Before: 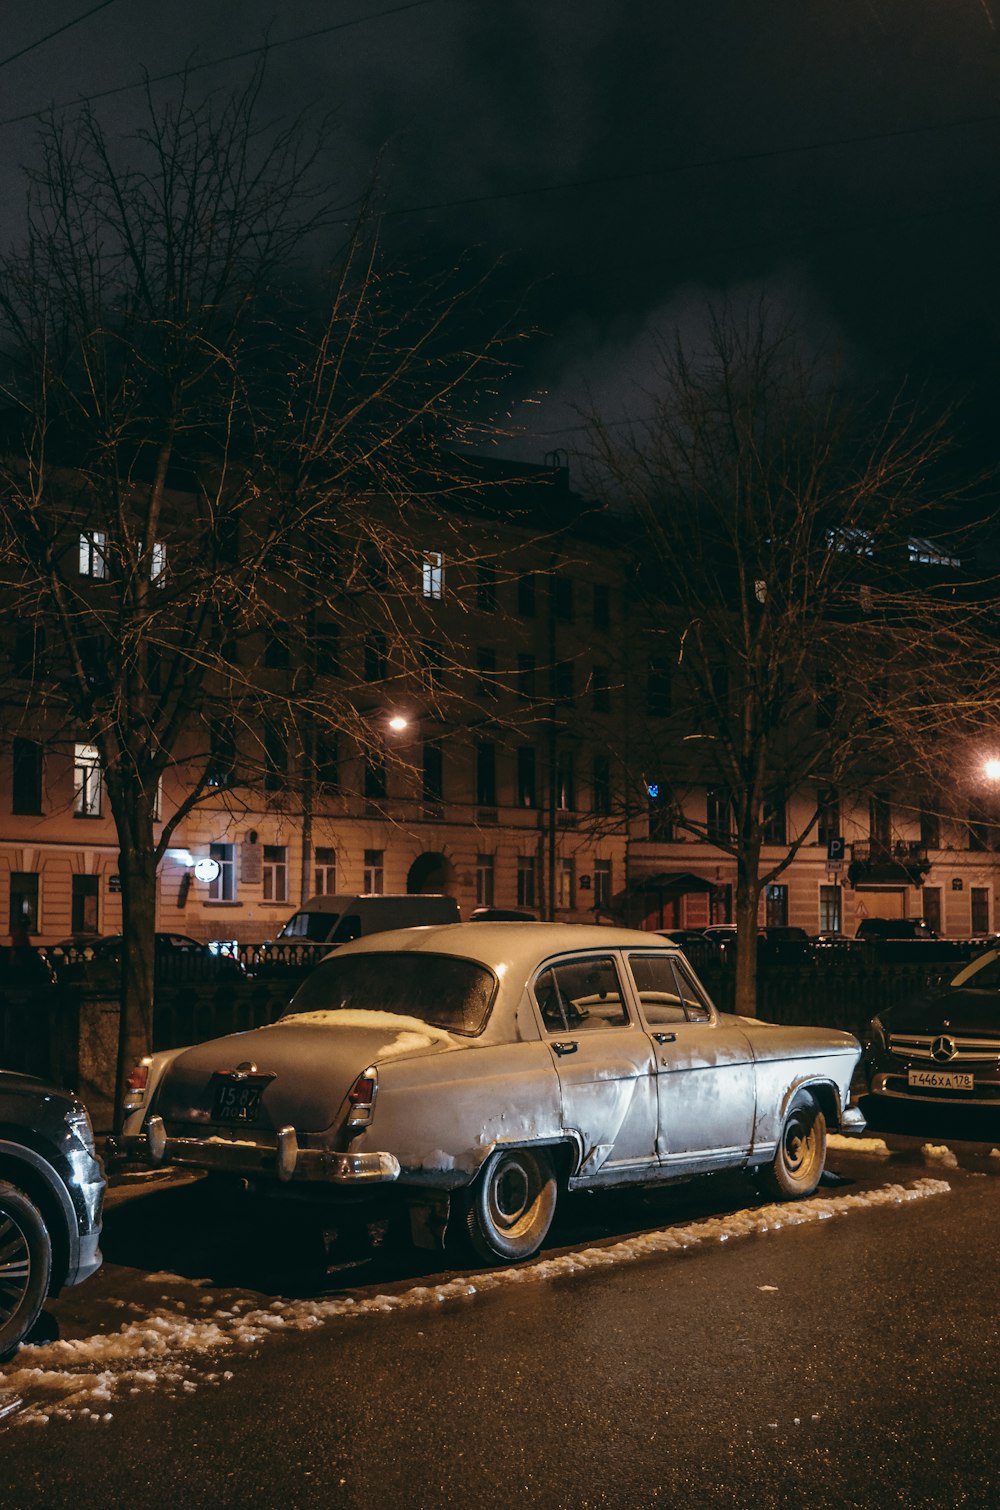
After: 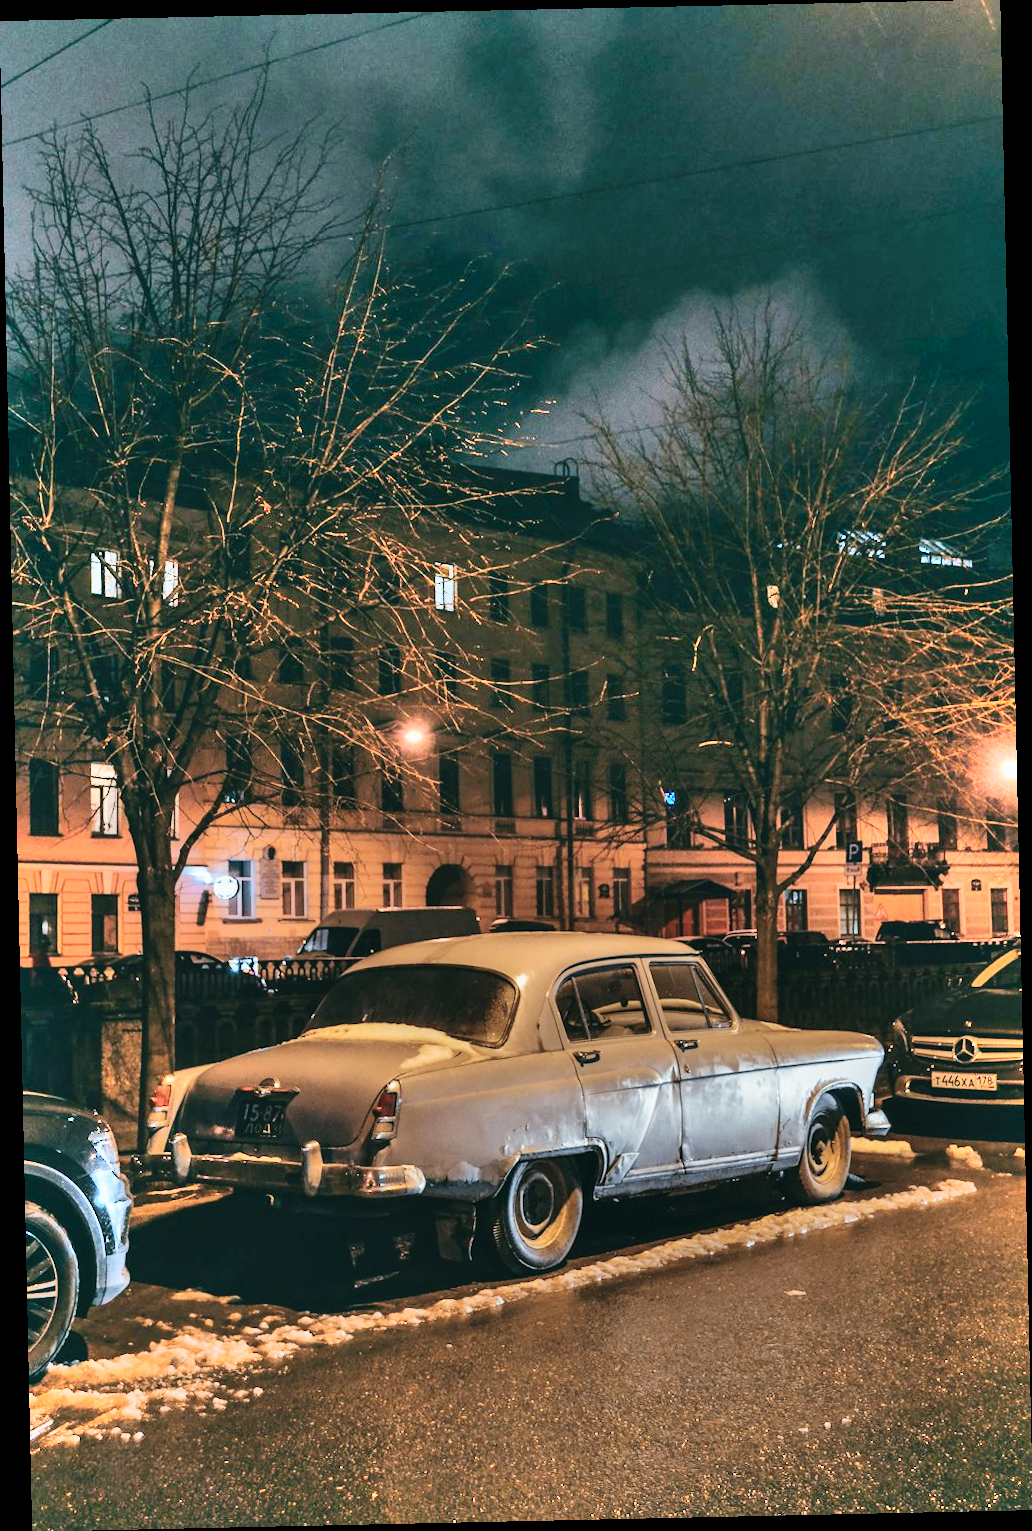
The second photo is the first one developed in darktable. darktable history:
shadows and highlights: shadows 75, highlights -60.85, soften with gaussian
rotate and perspective: rotation -1.24°, automatic cropping off
